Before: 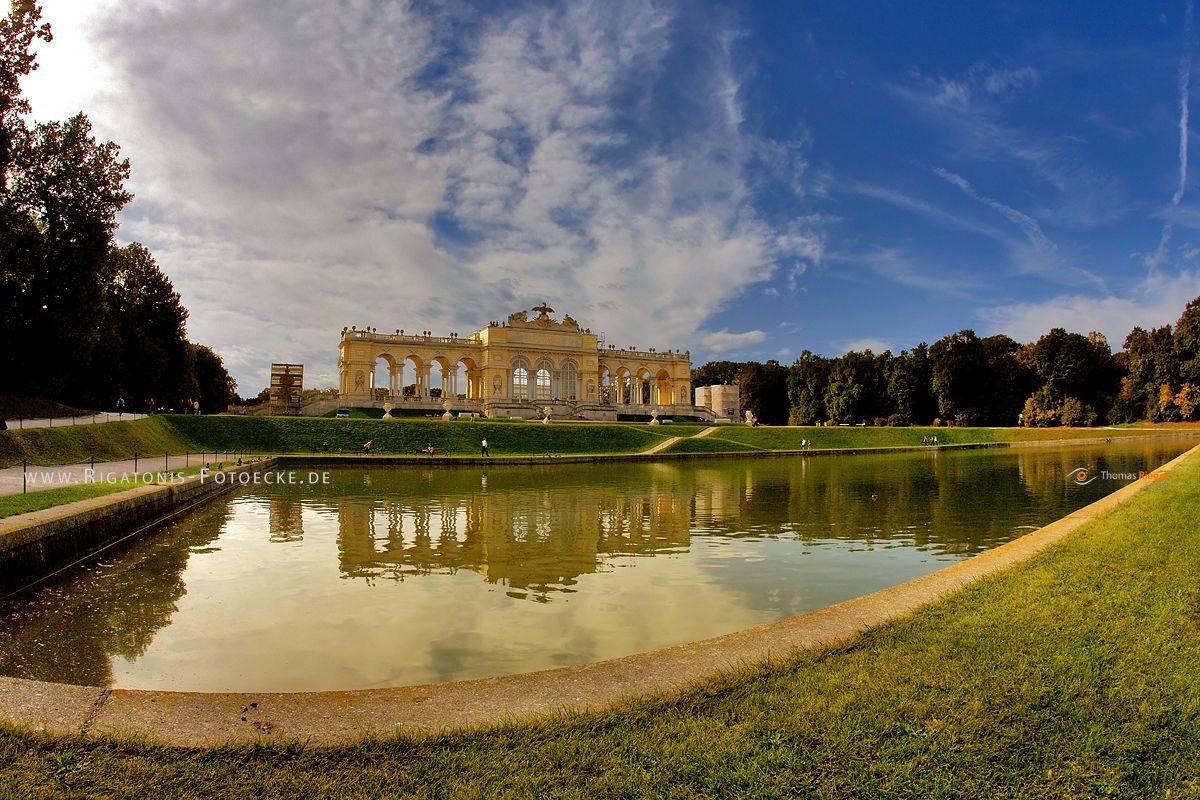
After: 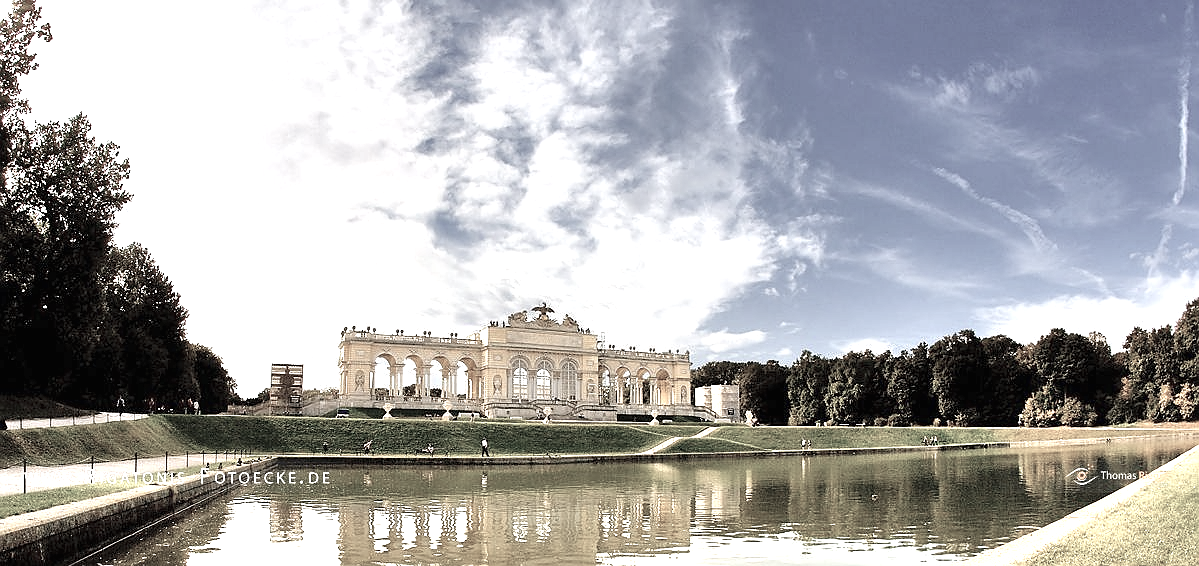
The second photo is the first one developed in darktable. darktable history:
crop: bottom 29.153%
exposure: black level correction 0, exposure 1.697 EV, compensate highlight preservation false
color correction: highlights b* 0.044, saturation 0.269
sharpen: radius 0.978, amount 0.611
